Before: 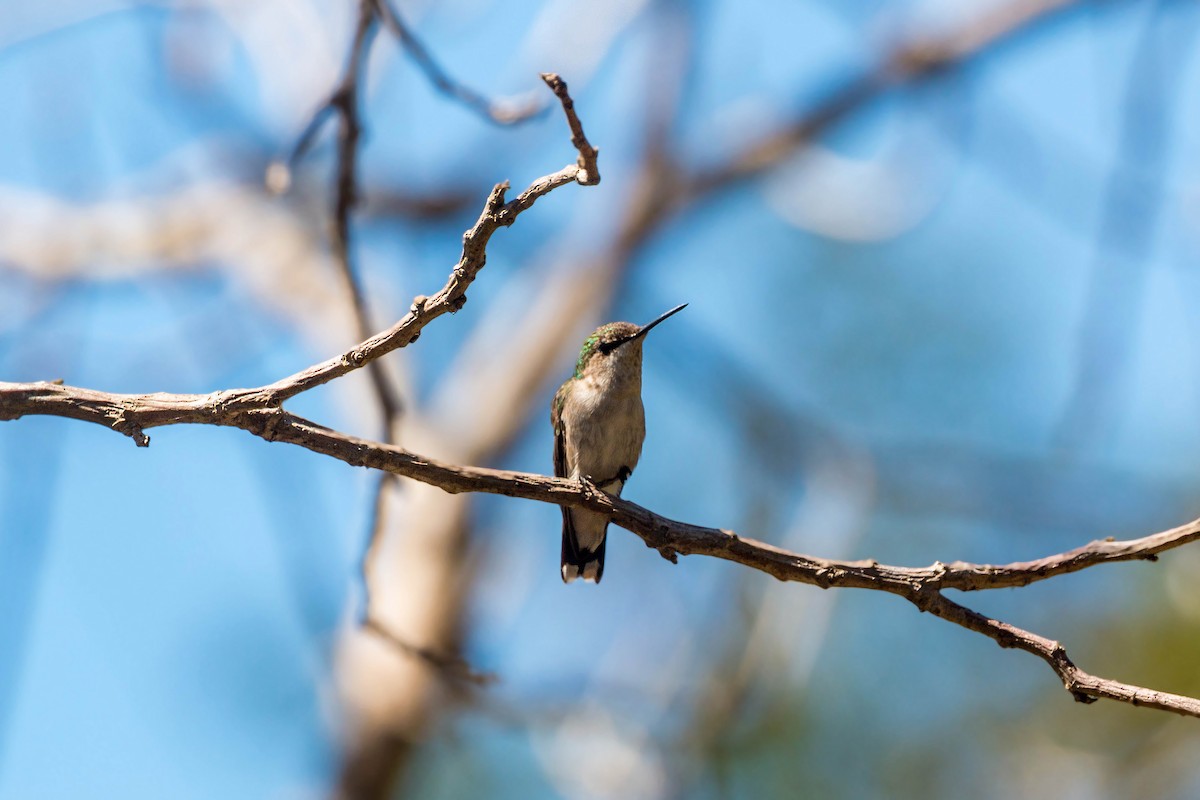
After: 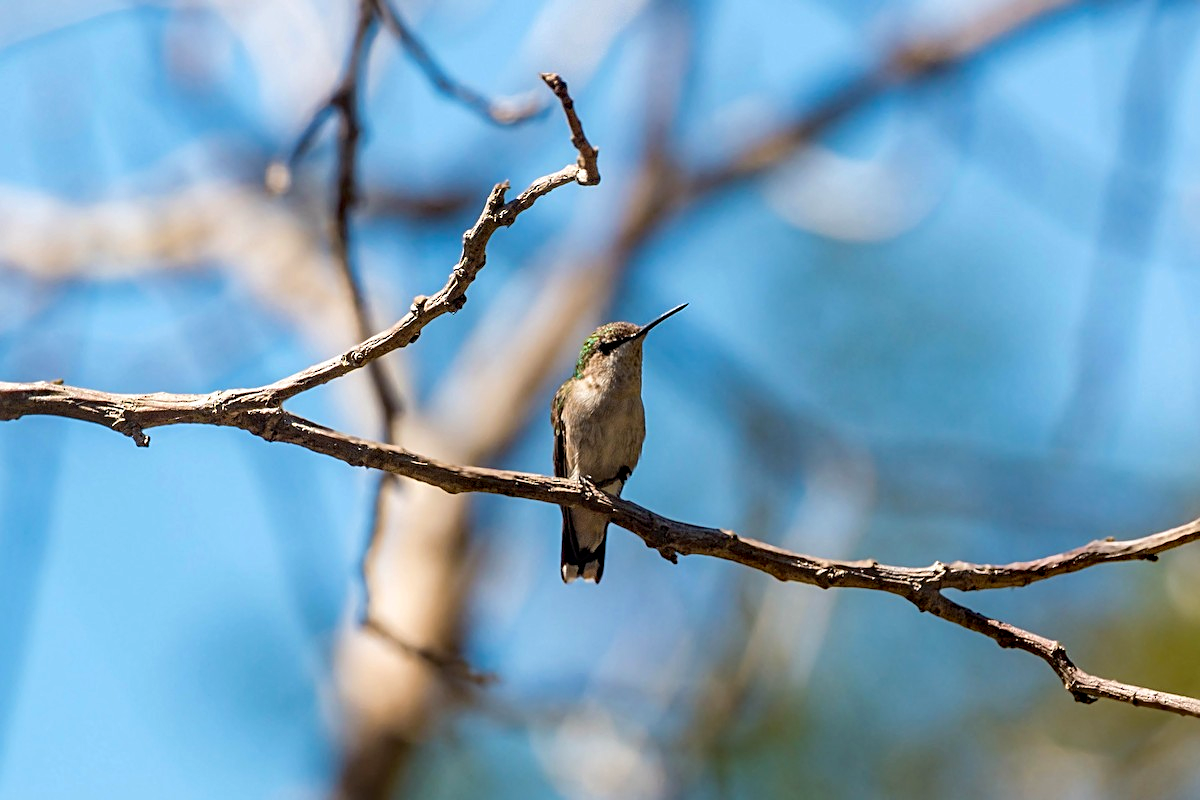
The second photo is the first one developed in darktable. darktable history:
haze removal: compatibility mode true, adaptive false
sharpen: amount 0.486
